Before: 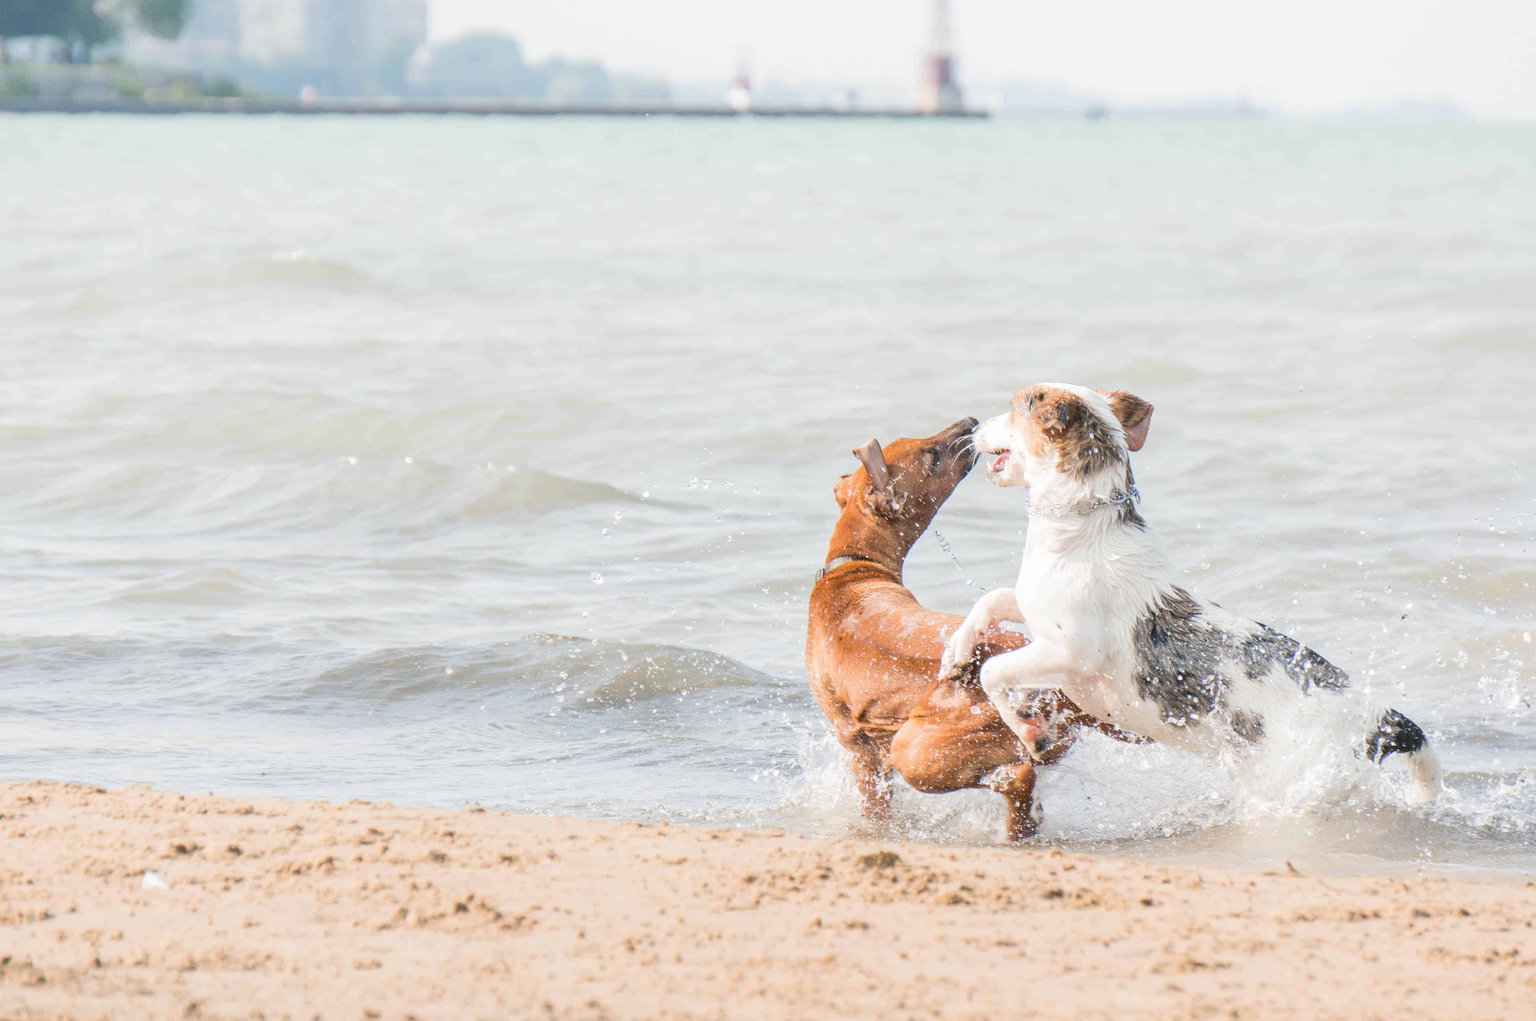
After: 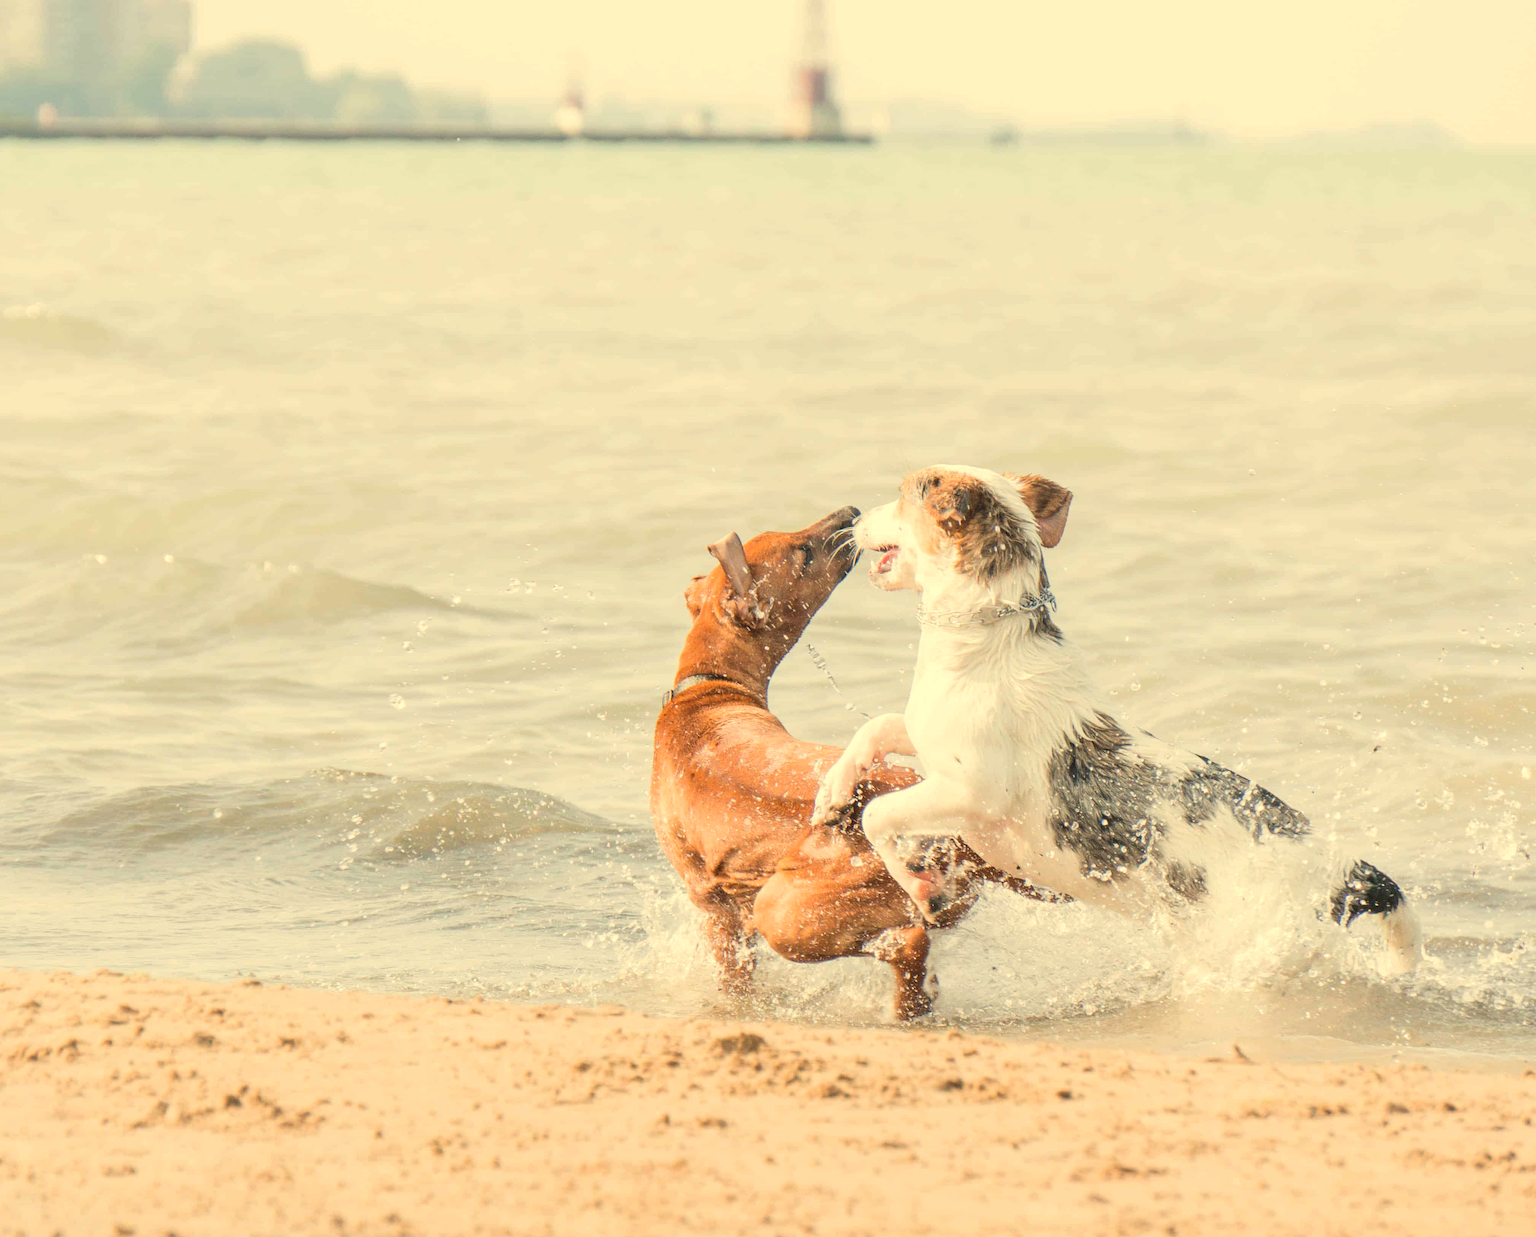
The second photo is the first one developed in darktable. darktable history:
crop: left 17.582%, bottom 0.031%
white balance: red 1.08, blue 0.791
